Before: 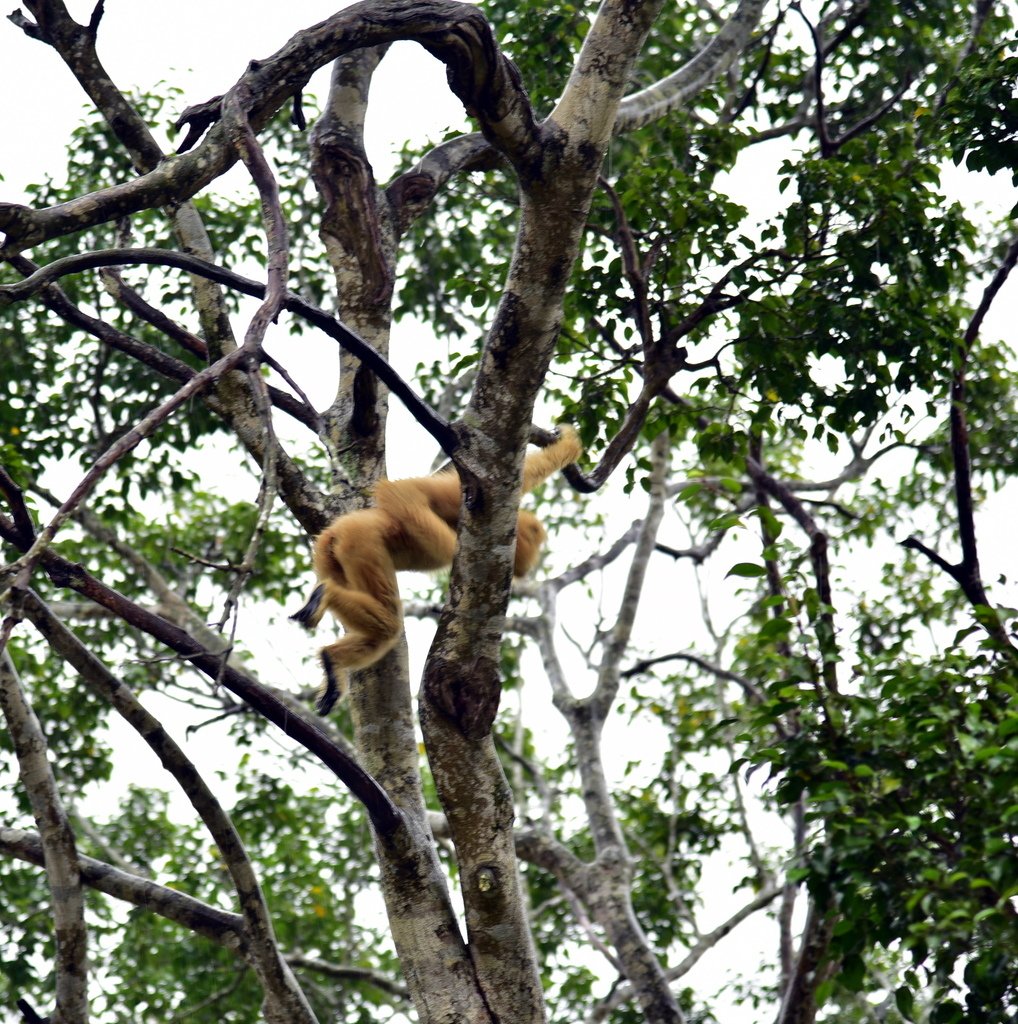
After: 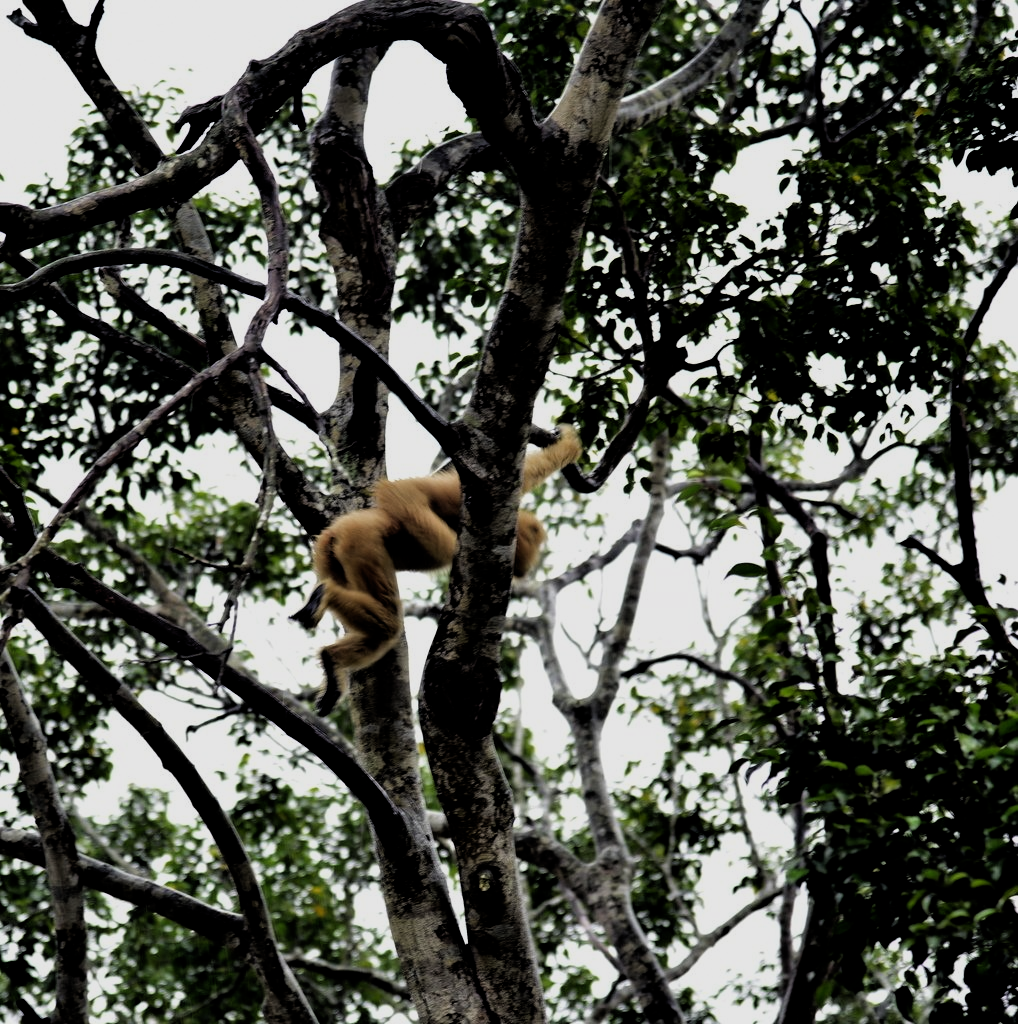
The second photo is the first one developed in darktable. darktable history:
filmic rgb: black relative exposure -5.53 EV, white relative exposure 2.49 EV, target black luminance 0%, hardness 4.53, latitude 67.11%, contrast 1.465, shadows ↔ highlights balance -3.63%, iterations of high-quality reconstruction 10
exposure: black level correction 0, exposure -0.712 EV, compensate exposure bias true, compensate highlight preservation false
